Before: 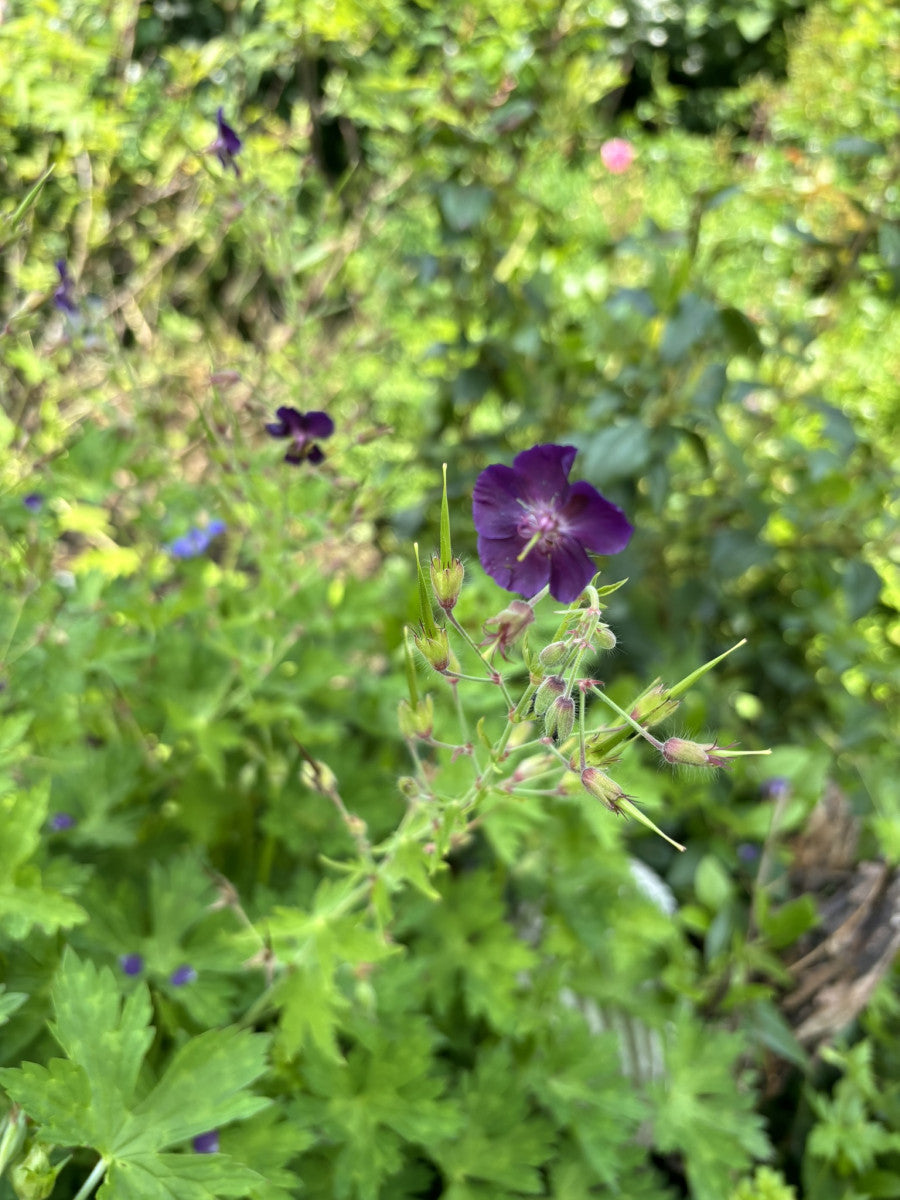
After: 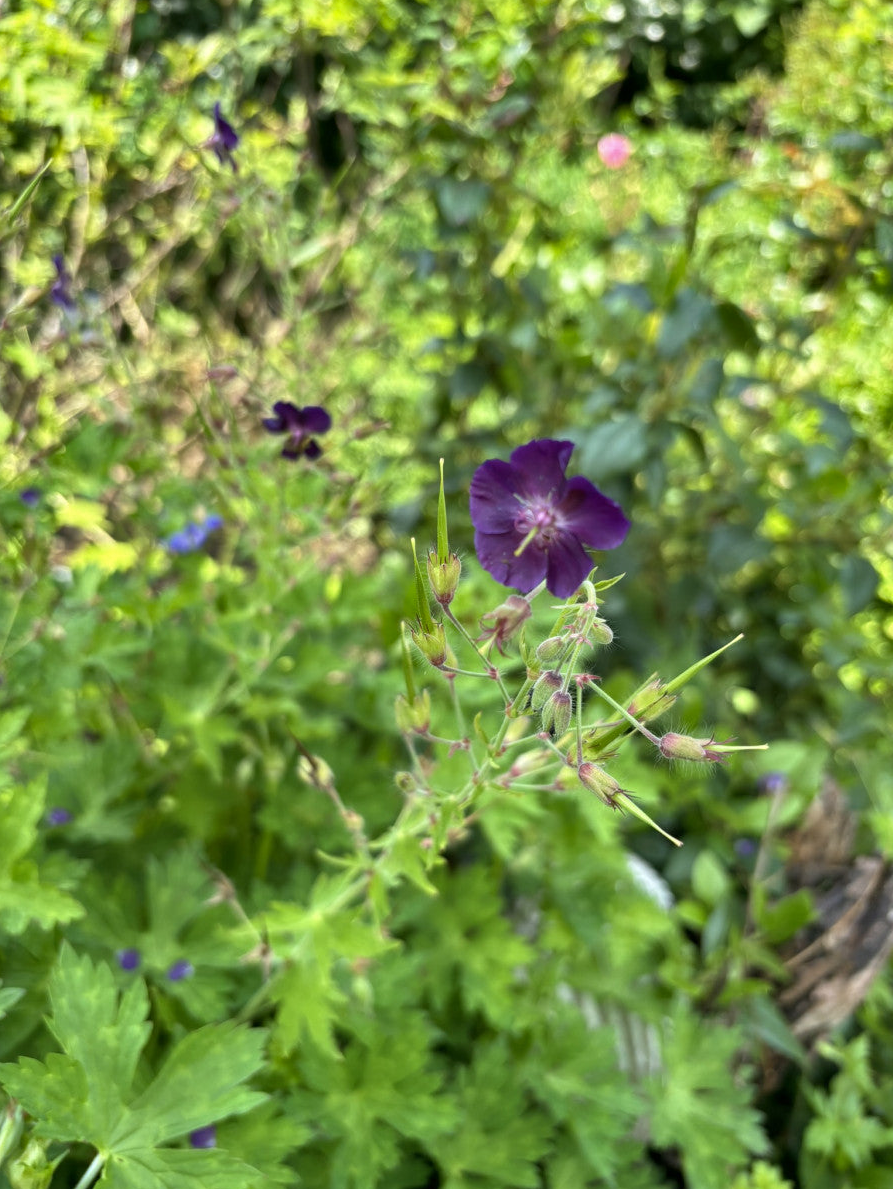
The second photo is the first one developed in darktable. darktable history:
shadows and highlights: radius 108.52, shadows 44.07, highlights -67.8, low approximation 0.01, soften with gaussian
crop: left 0.434%, top 0.485%, right 0.244%, bottom 0.386%
